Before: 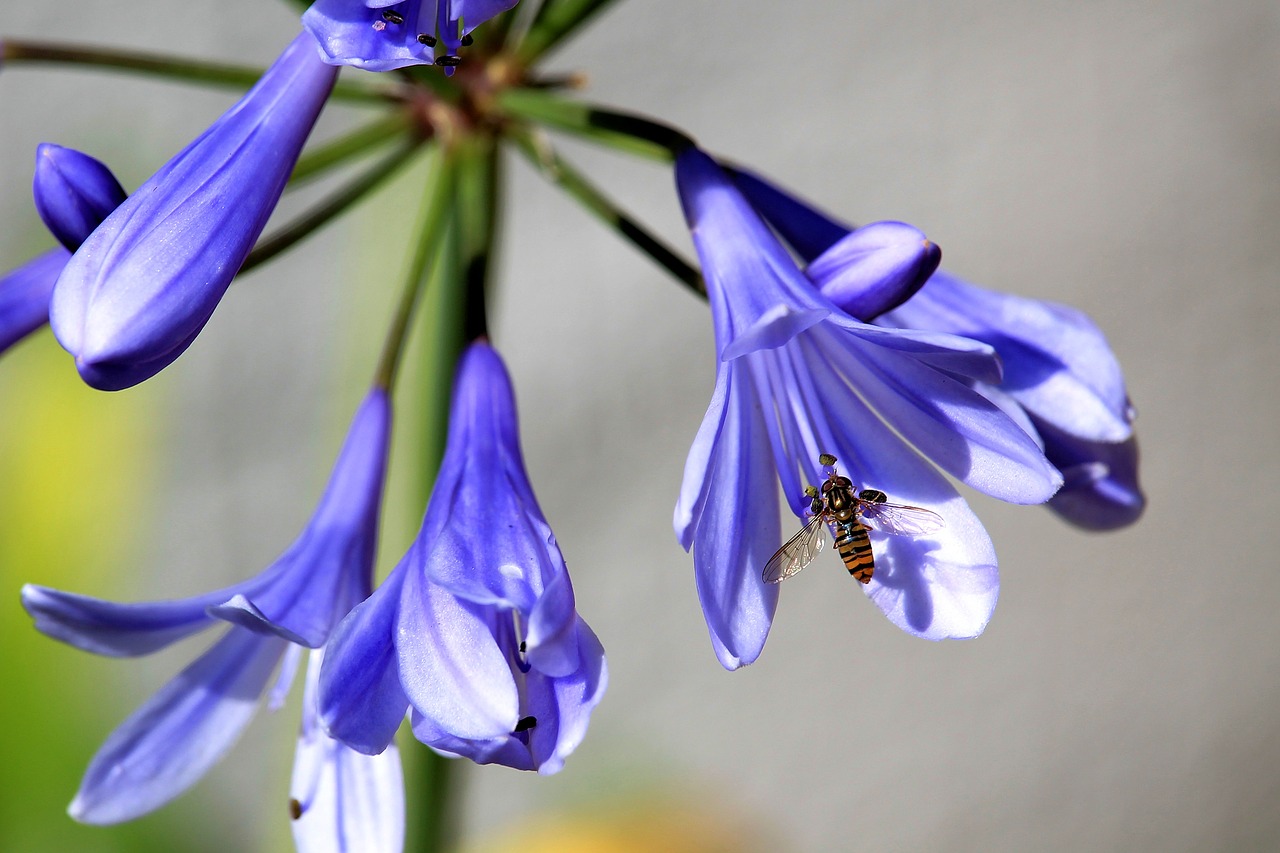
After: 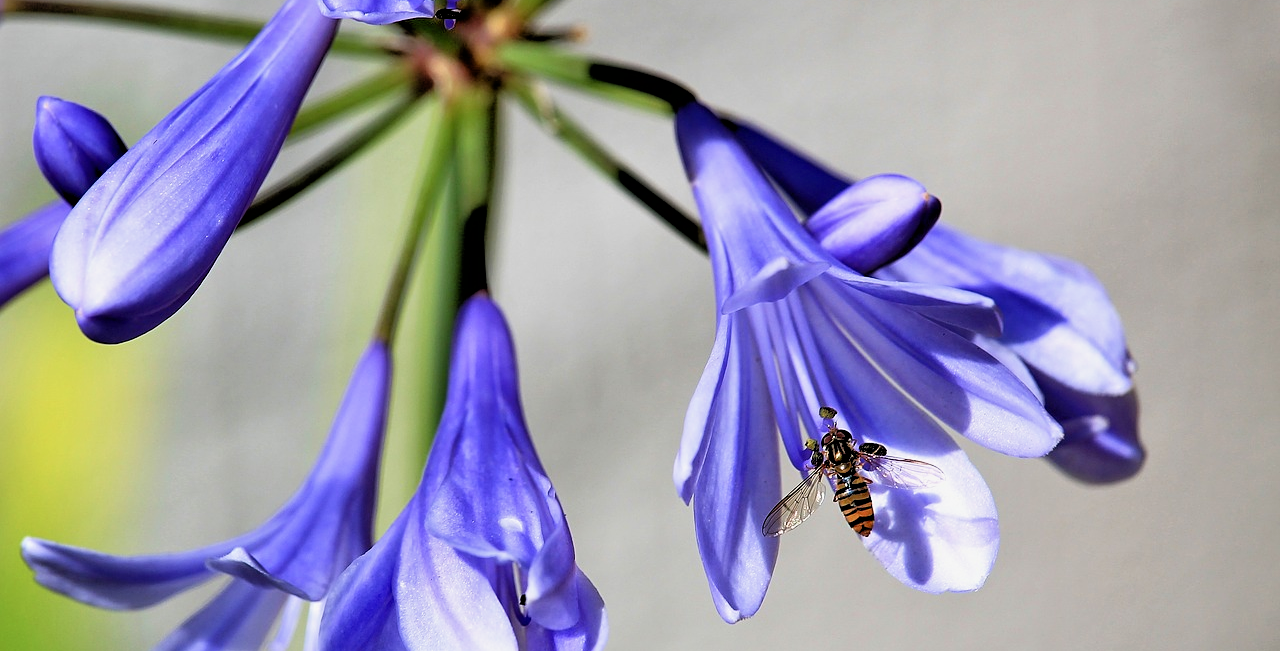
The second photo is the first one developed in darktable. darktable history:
tone equalizer: -7 EV 0.143 EV, -6 EV 0.637 EV, -5 EV 1.15 EV, -4 EV 1.35 EV, -3 EV 1.14 EV, -2 EV 0.6 EV, -1 EV 0.157 EV
filmic rgb: black relative exposure -4.05 EV, white relative exposure 2.98 EV, hardness 2.99, contrast 1.411
crop: top 5.604%, bottom 18%
sharpen: amount 0.209
